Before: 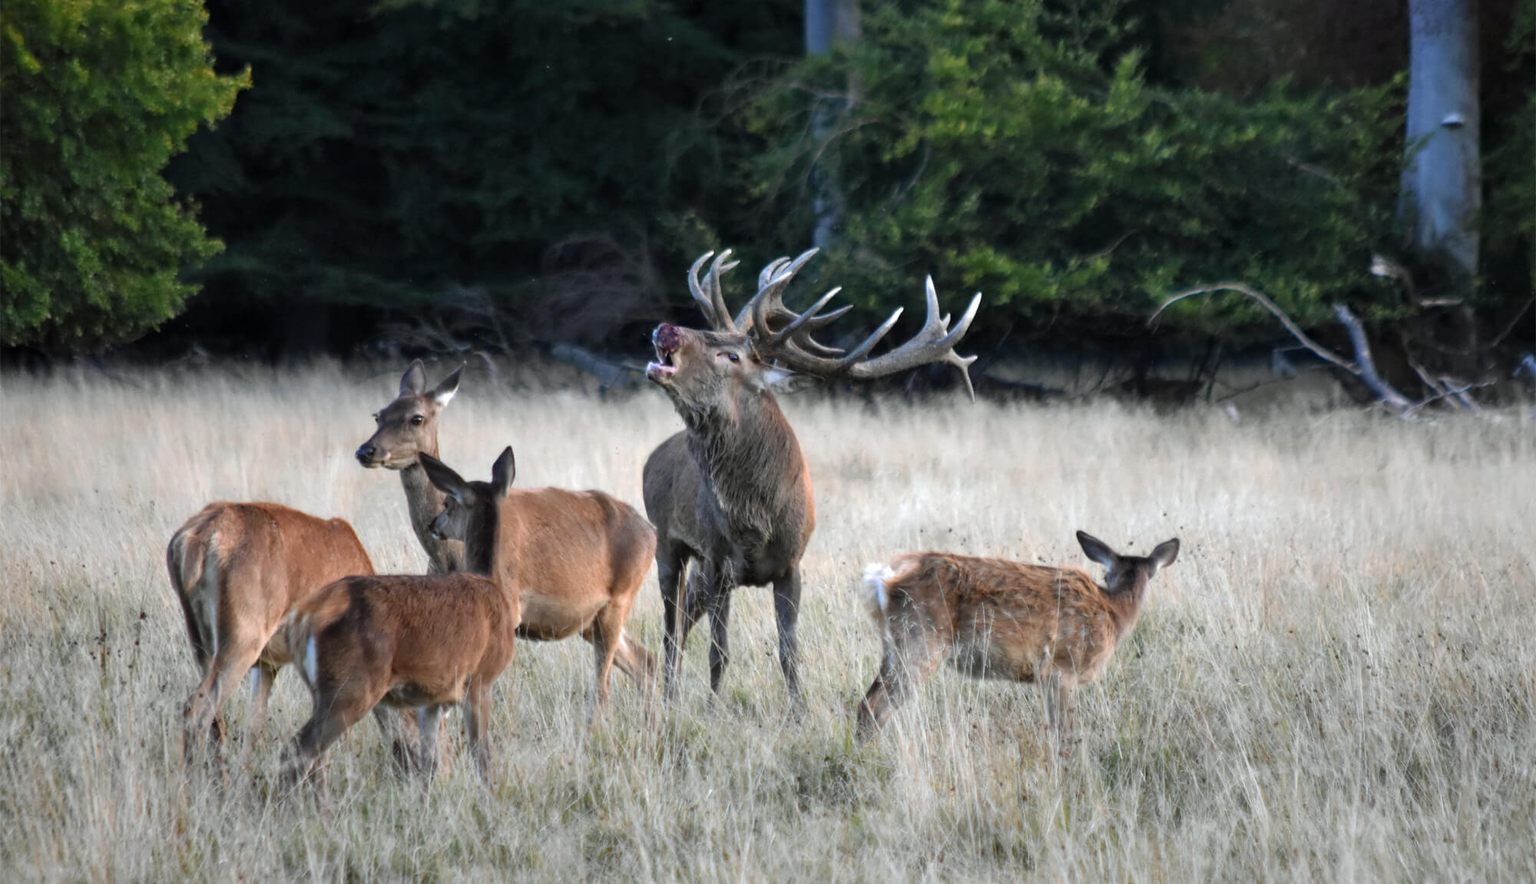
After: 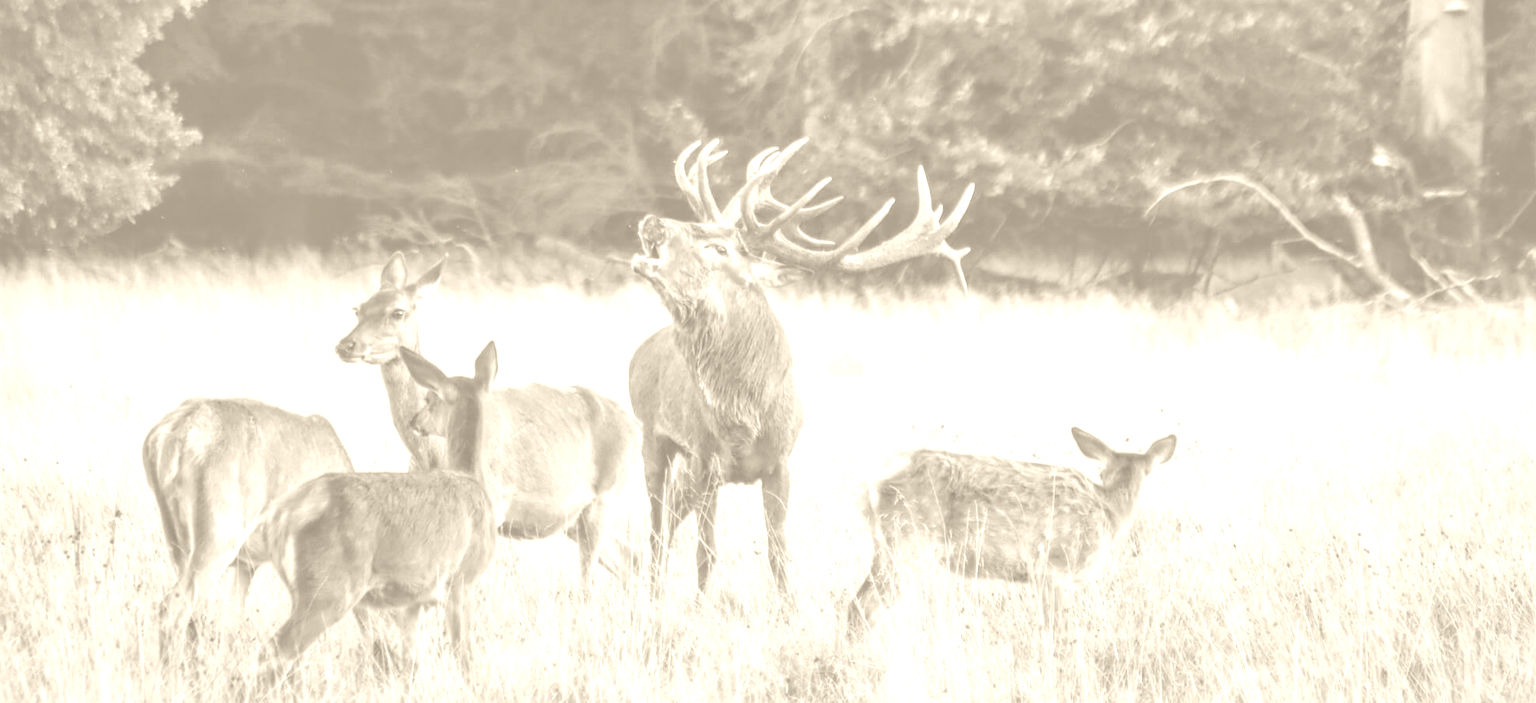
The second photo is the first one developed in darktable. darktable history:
crop and rotate: left 1.814%, top 12.818%, right 0.25%, bottom 9.225%
colorize: hue 36°, saturation 71%, lightness 80.79%
local contrast: highlights 60%, shadows 60%, detail 160%
